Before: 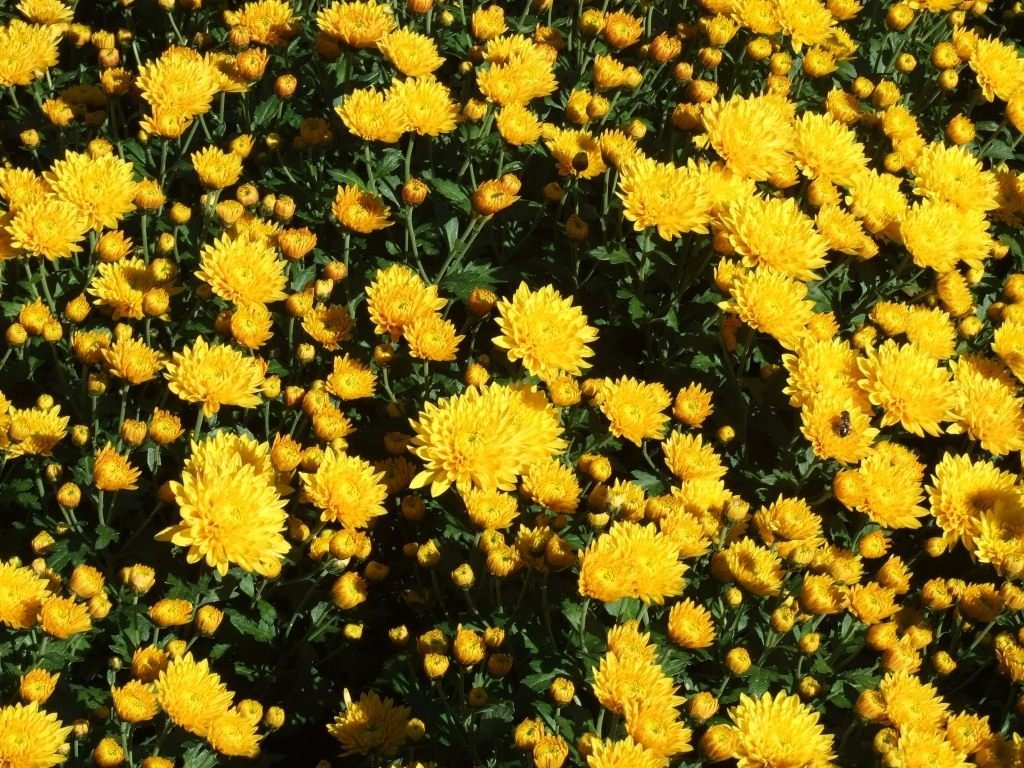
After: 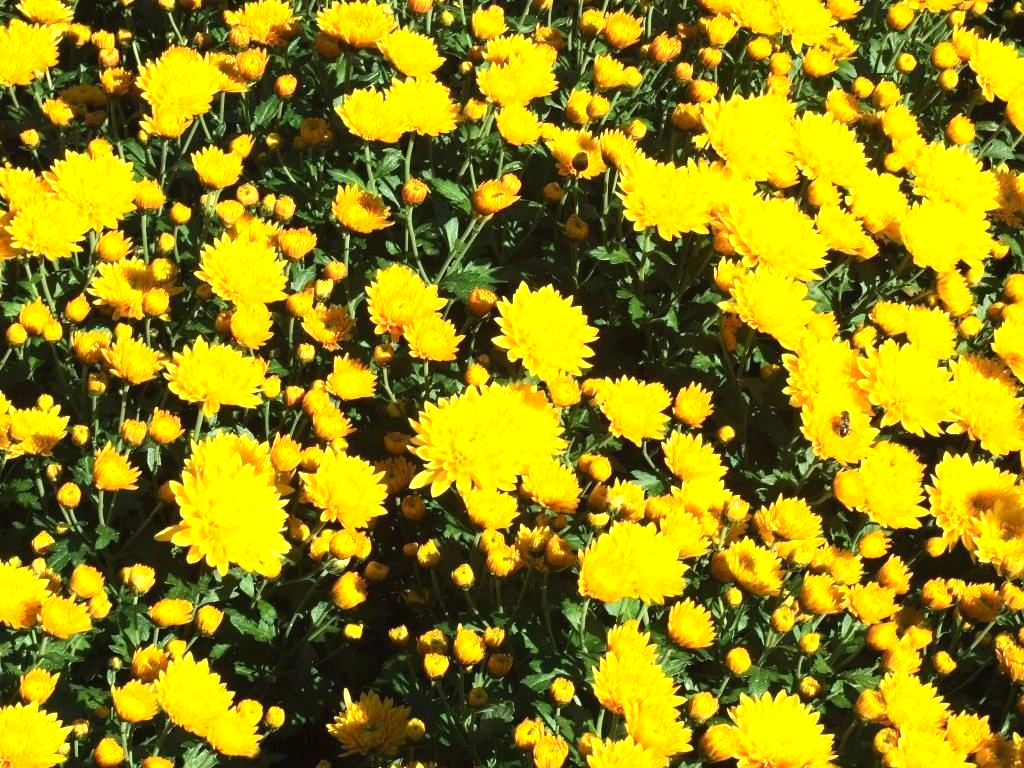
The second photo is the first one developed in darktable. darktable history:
exposure: exposure 0.73 EV, compensate highlight preservation false
contrast brightness saturation: contrast 0.2, brightness 0.149, saturation 0.137
